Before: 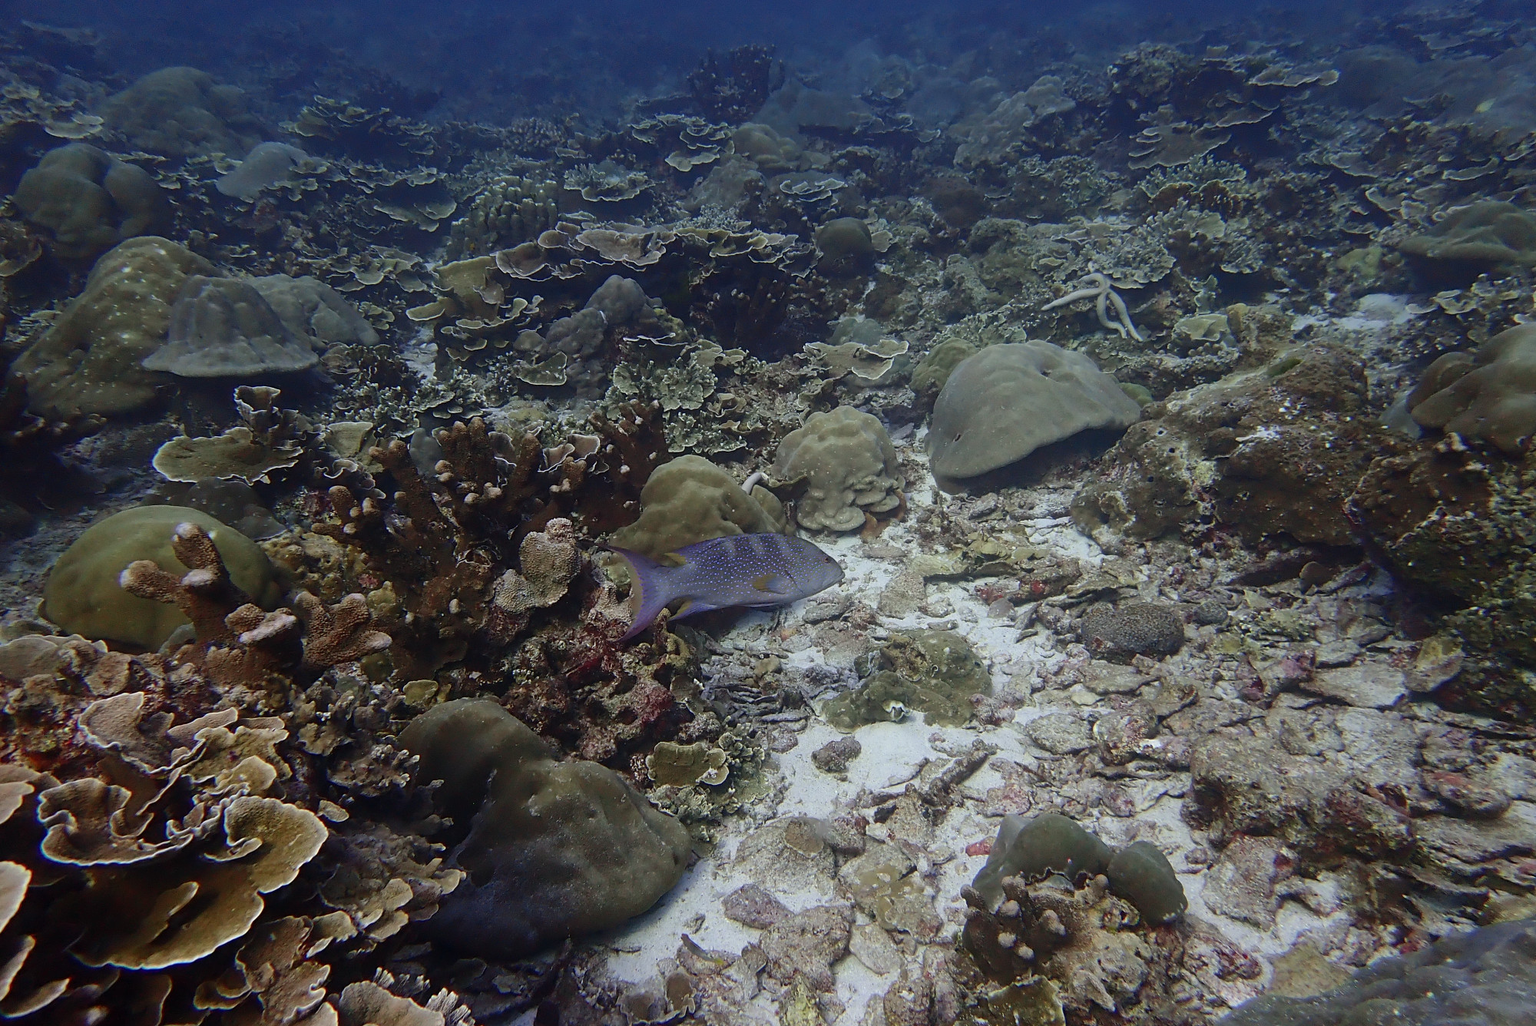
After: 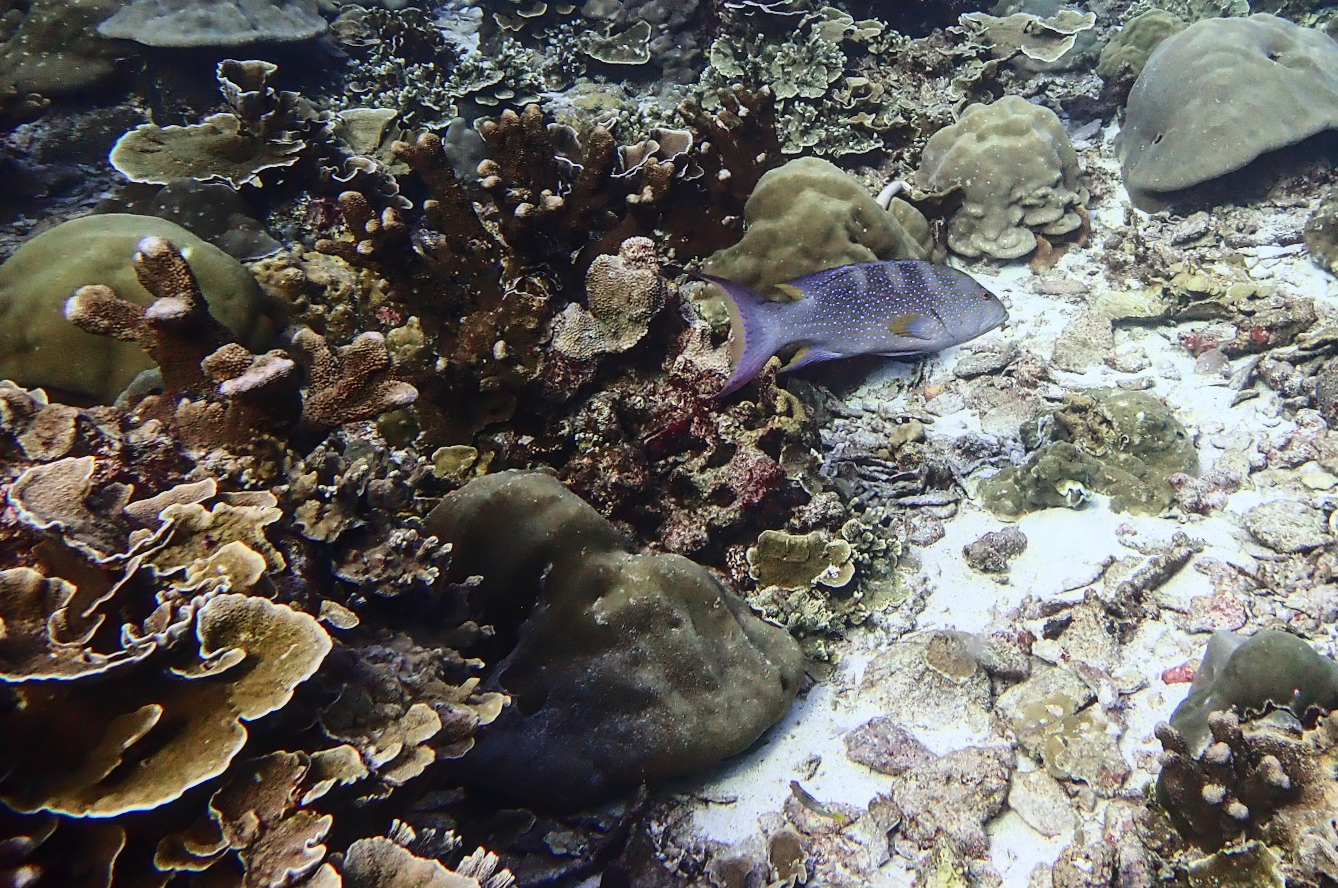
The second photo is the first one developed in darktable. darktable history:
crop and rotate: angle -0.742°, left 3.666%, top 32.188%, right 28.133%
local contrast: detail 110%
base curve: curves: ch0 [(0, 0) (0.026, 0.03) (0.109, 0.232) (0.351, 0.748) (0.669, 0.968) (1, 1)]
contrast brightness saturation: contrast 0.032, brightness -0.035
